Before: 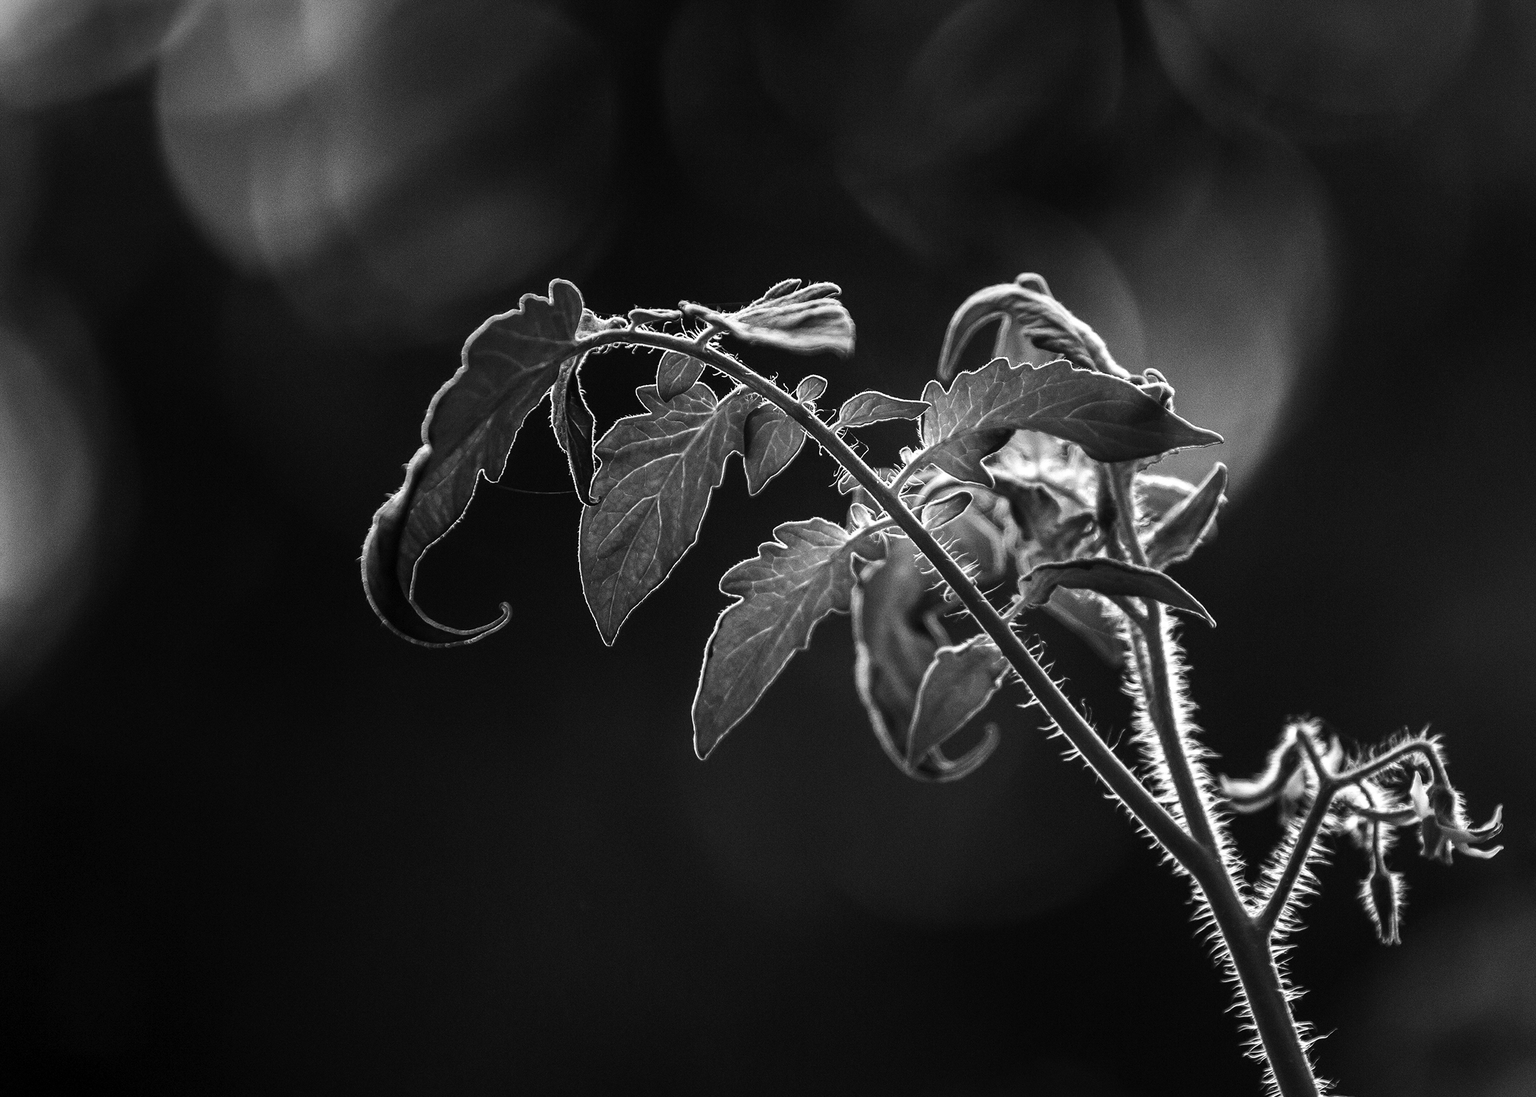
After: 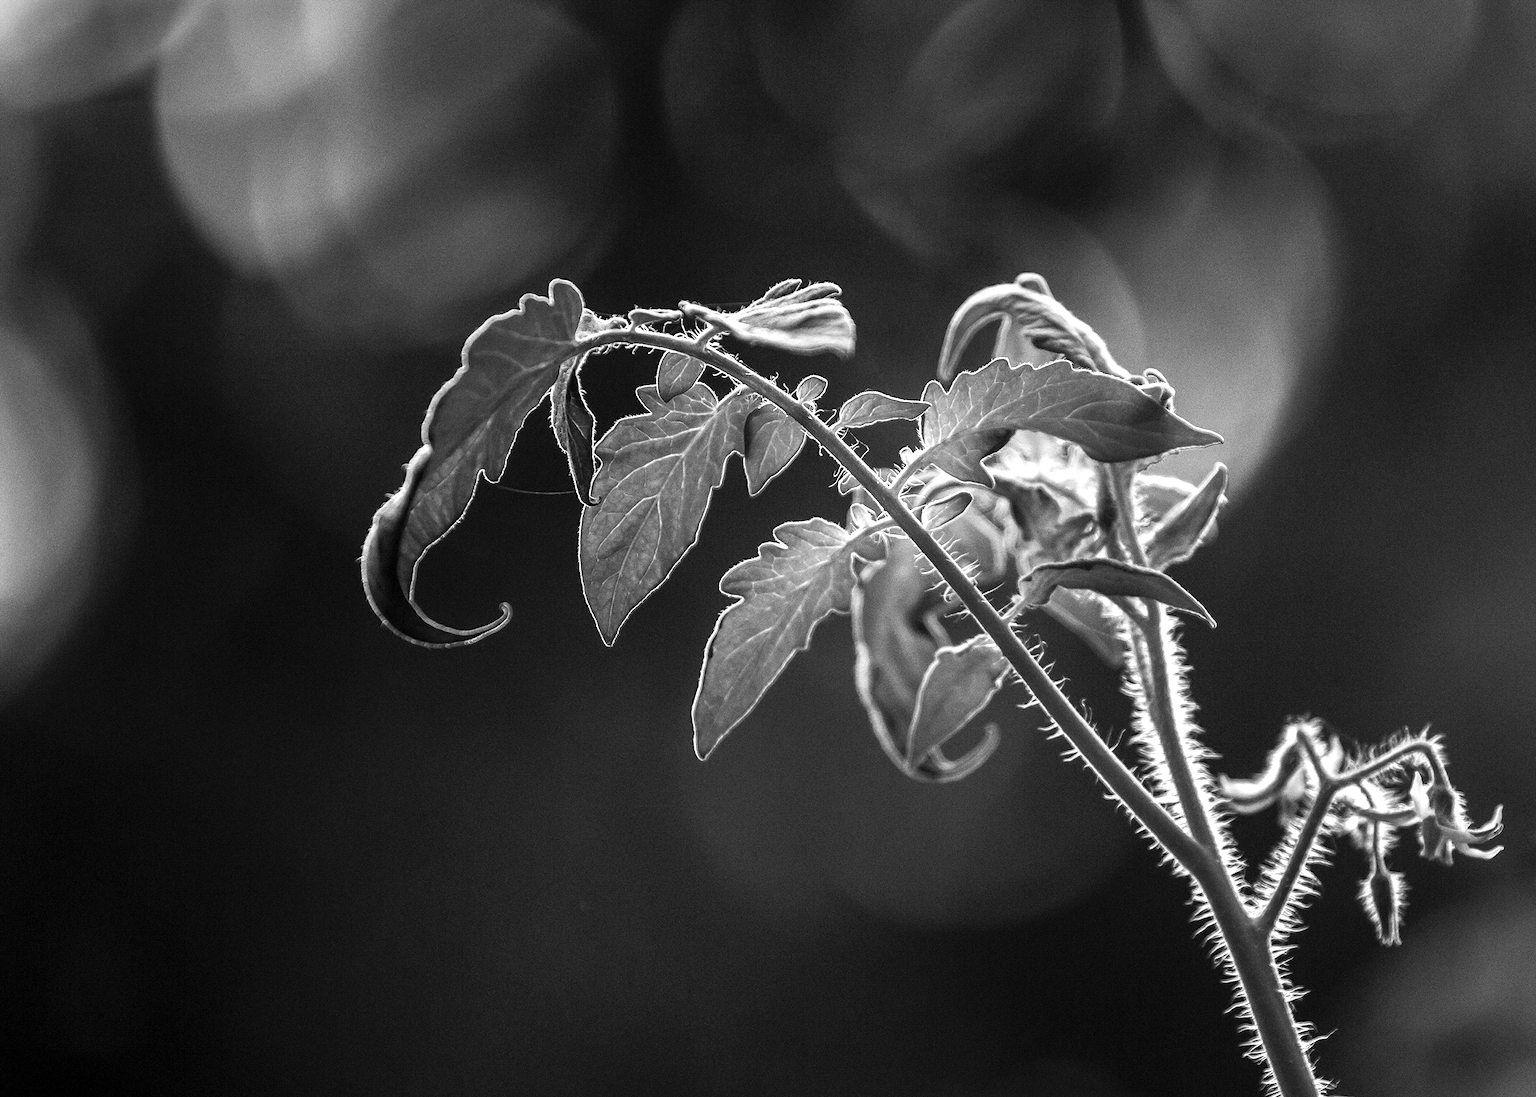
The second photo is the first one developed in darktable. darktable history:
levels: levels [0, 0.435, 0.917]
grain: coarseness 0.09 ISO, strength 10%
